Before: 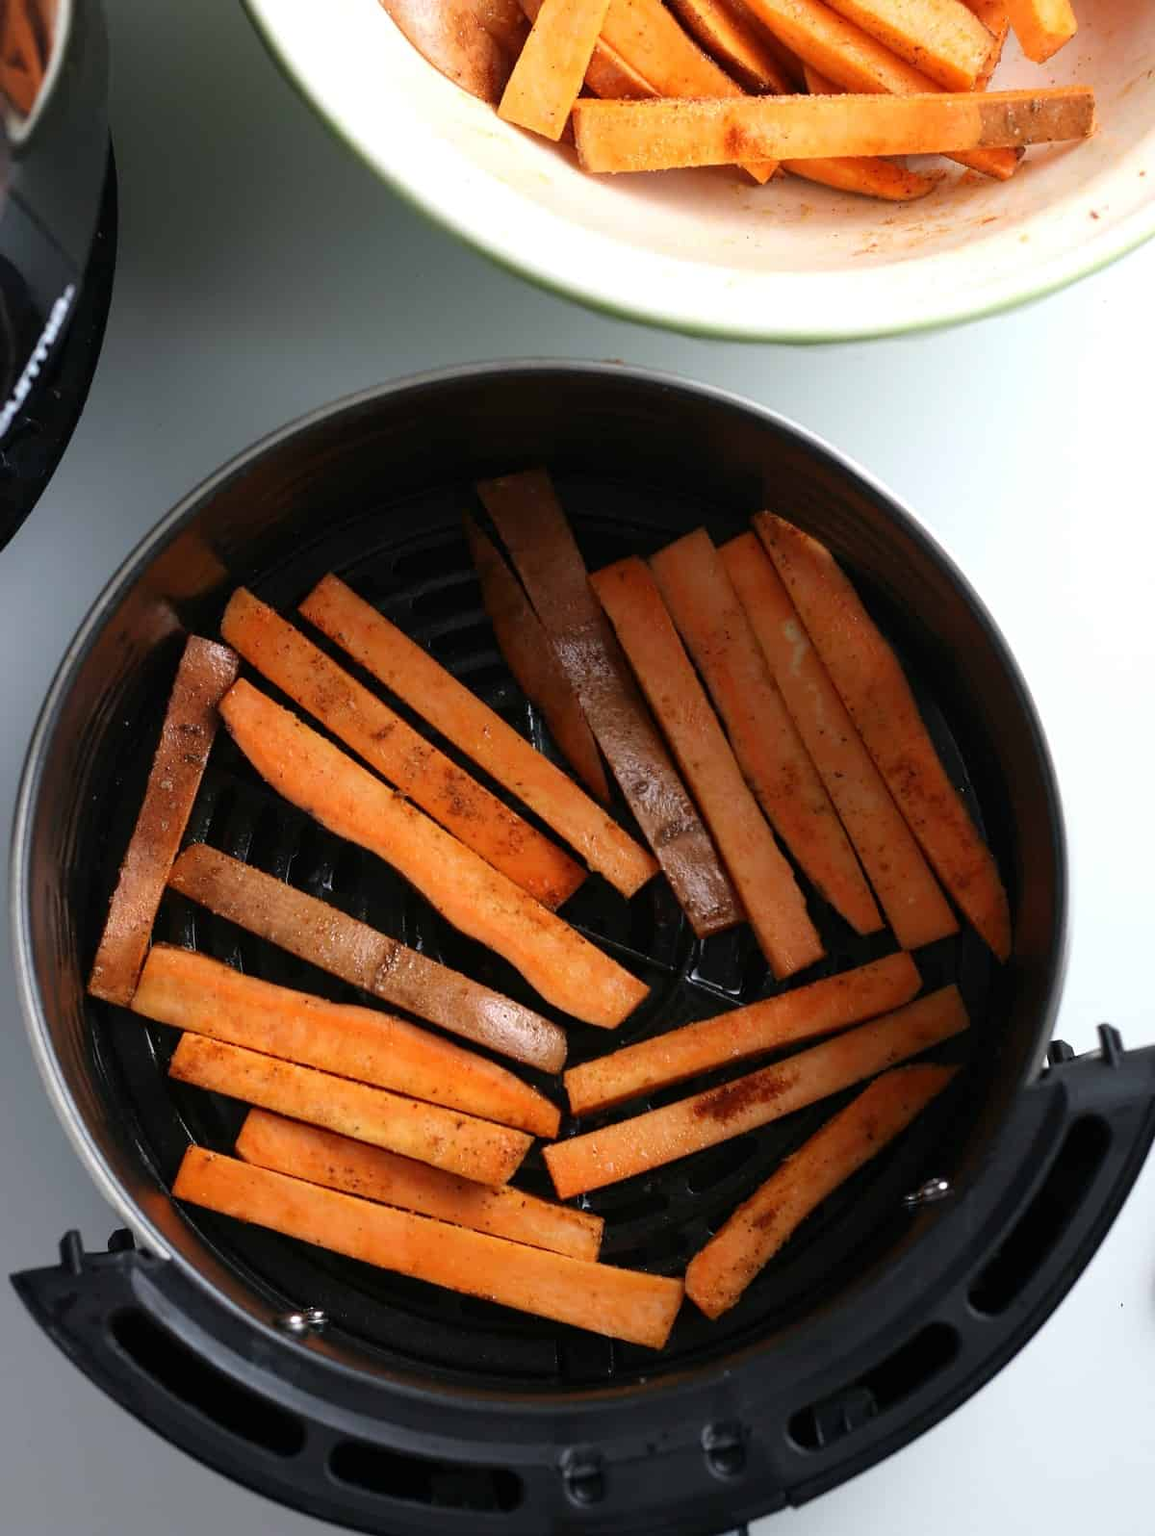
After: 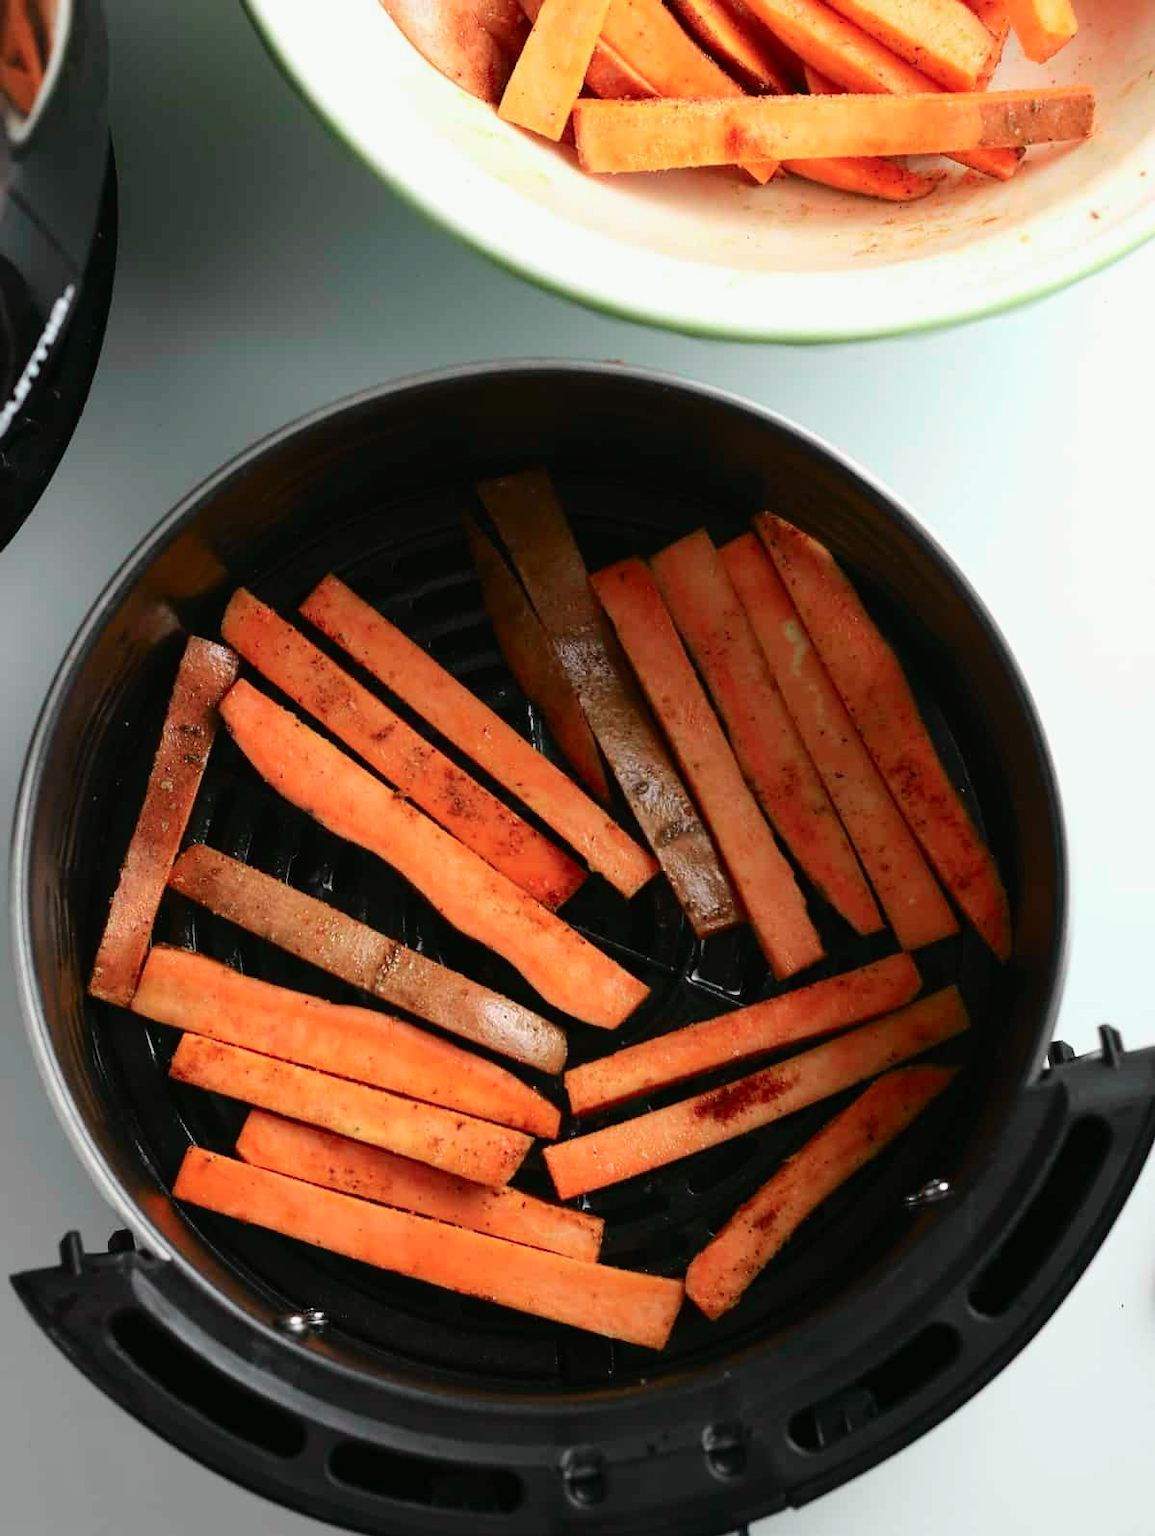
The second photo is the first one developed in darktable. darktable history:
tone curve: curves: ch0 [(0, 0.008) (0.107, 0.091) (0.283, 0.287) (0.461, 0.498) (0.64, 0.679) (0.822, 0.841) (0.998, 0.978)]; ch1 [(0, 0) (0.316, 0.349) (0.466, 0.442) (0.502, 0.5) (0.527, 0.519) (0.561, 0.553) (0.608, 0.629) (0.669, 0.704) (0.859, 0.899) (1, 1)]; ch2 [(0, 0) (0.33, 0.301) (0.421, 0.443) (0.473, 0.498) (0.502, 0.504) (0.522, 0.525) (0.592, 0.61) (0.705, 0.7) (1, 1)], color space Lab, independent channels, preserve colors none
crop: bottom 0.056%
